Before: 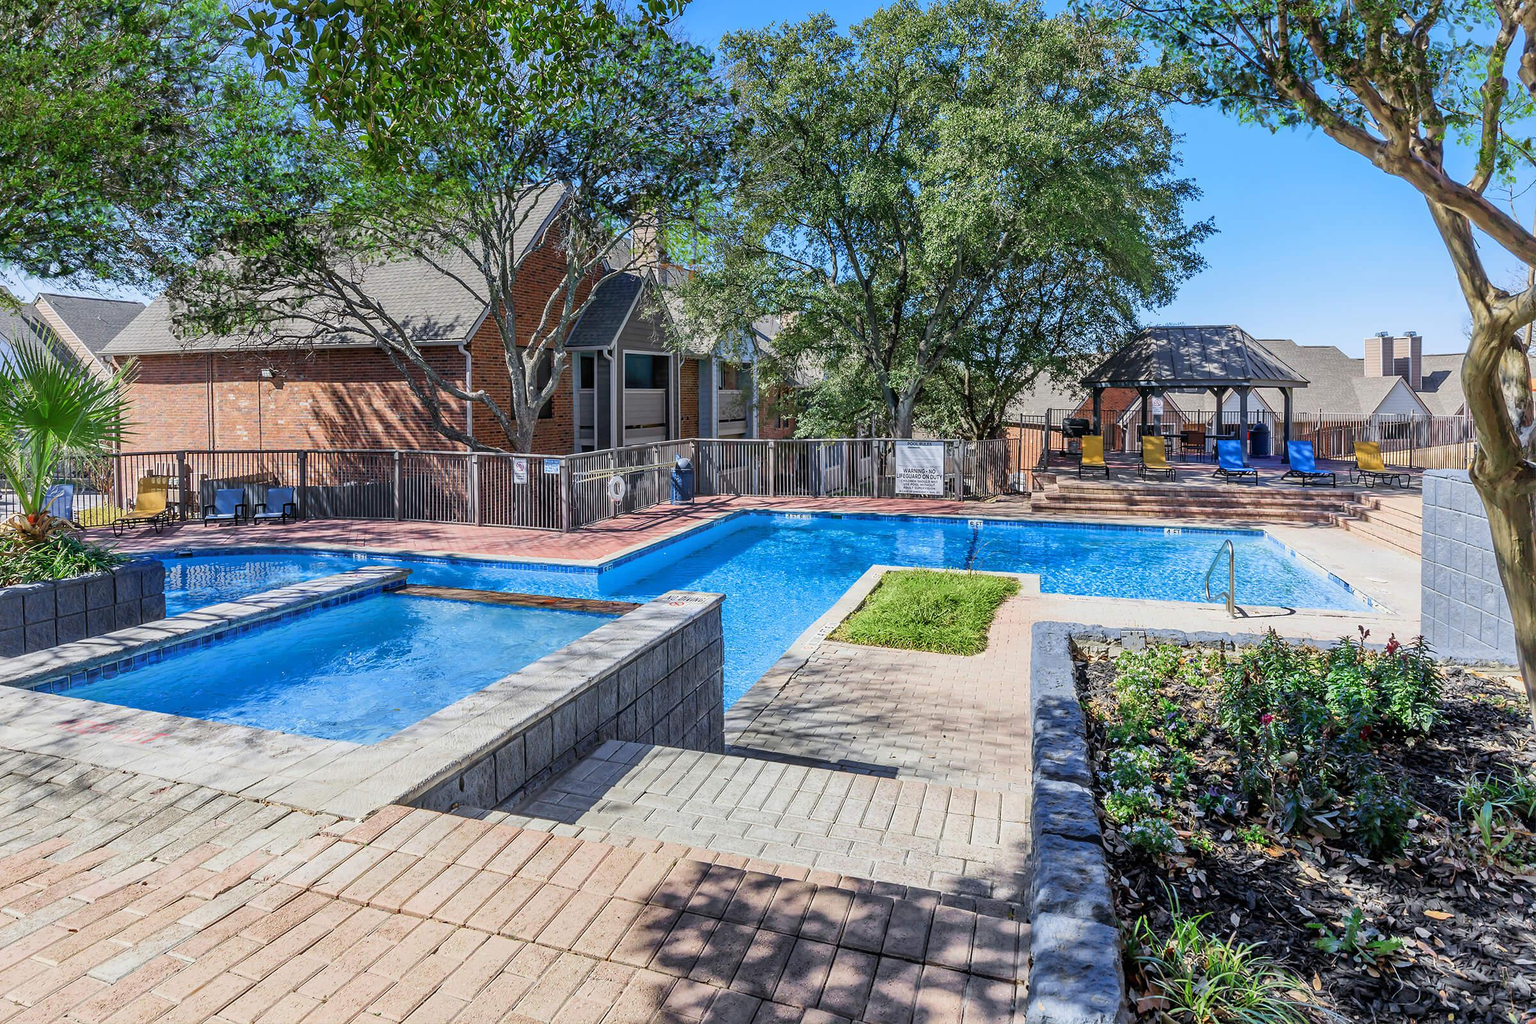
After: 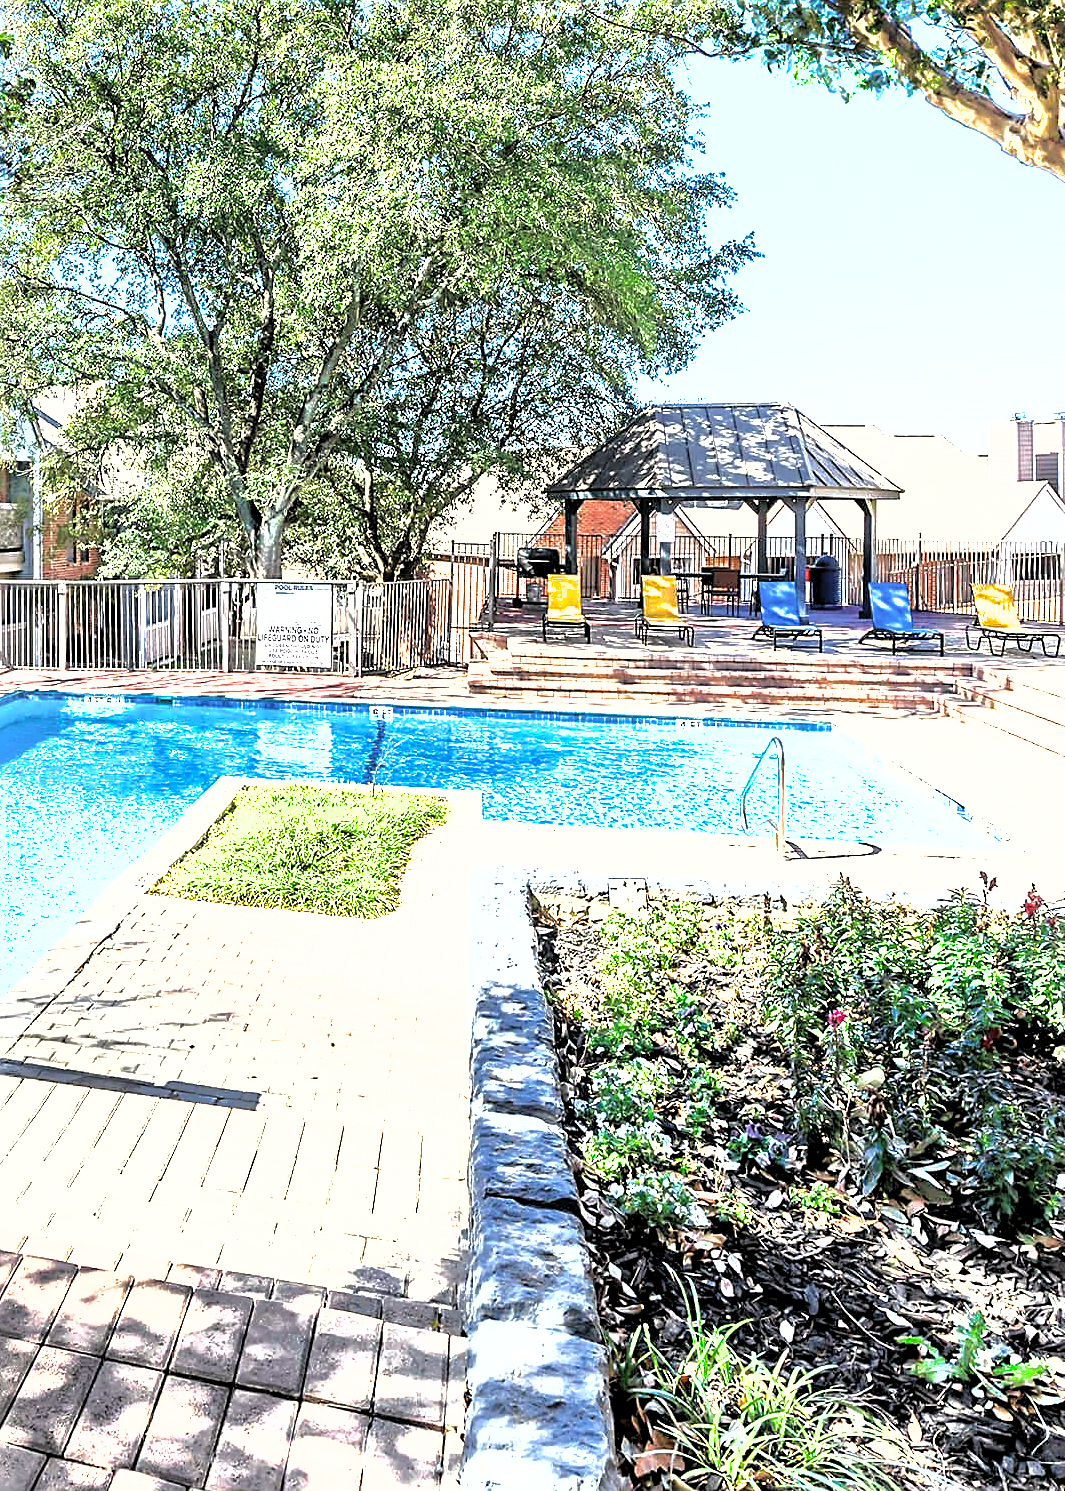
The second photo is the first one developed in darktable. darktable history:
crop: left 47.628%, top 6.643%, right 7.874%
color balance: on, module defaults
white balance: red 1.029, blue 0.92
filmic rgb: black relative exposure -7.65 EV, white relative exposure 4.56 EV, hardness 3.61, contrast 1.05
levels: levels [0.044, 0.475, 0.791]
shadows and highlights: on, module defaults
sharpen: on, module defaults
exposure: exposure 2.003 EV, compensate highlight preservation false
